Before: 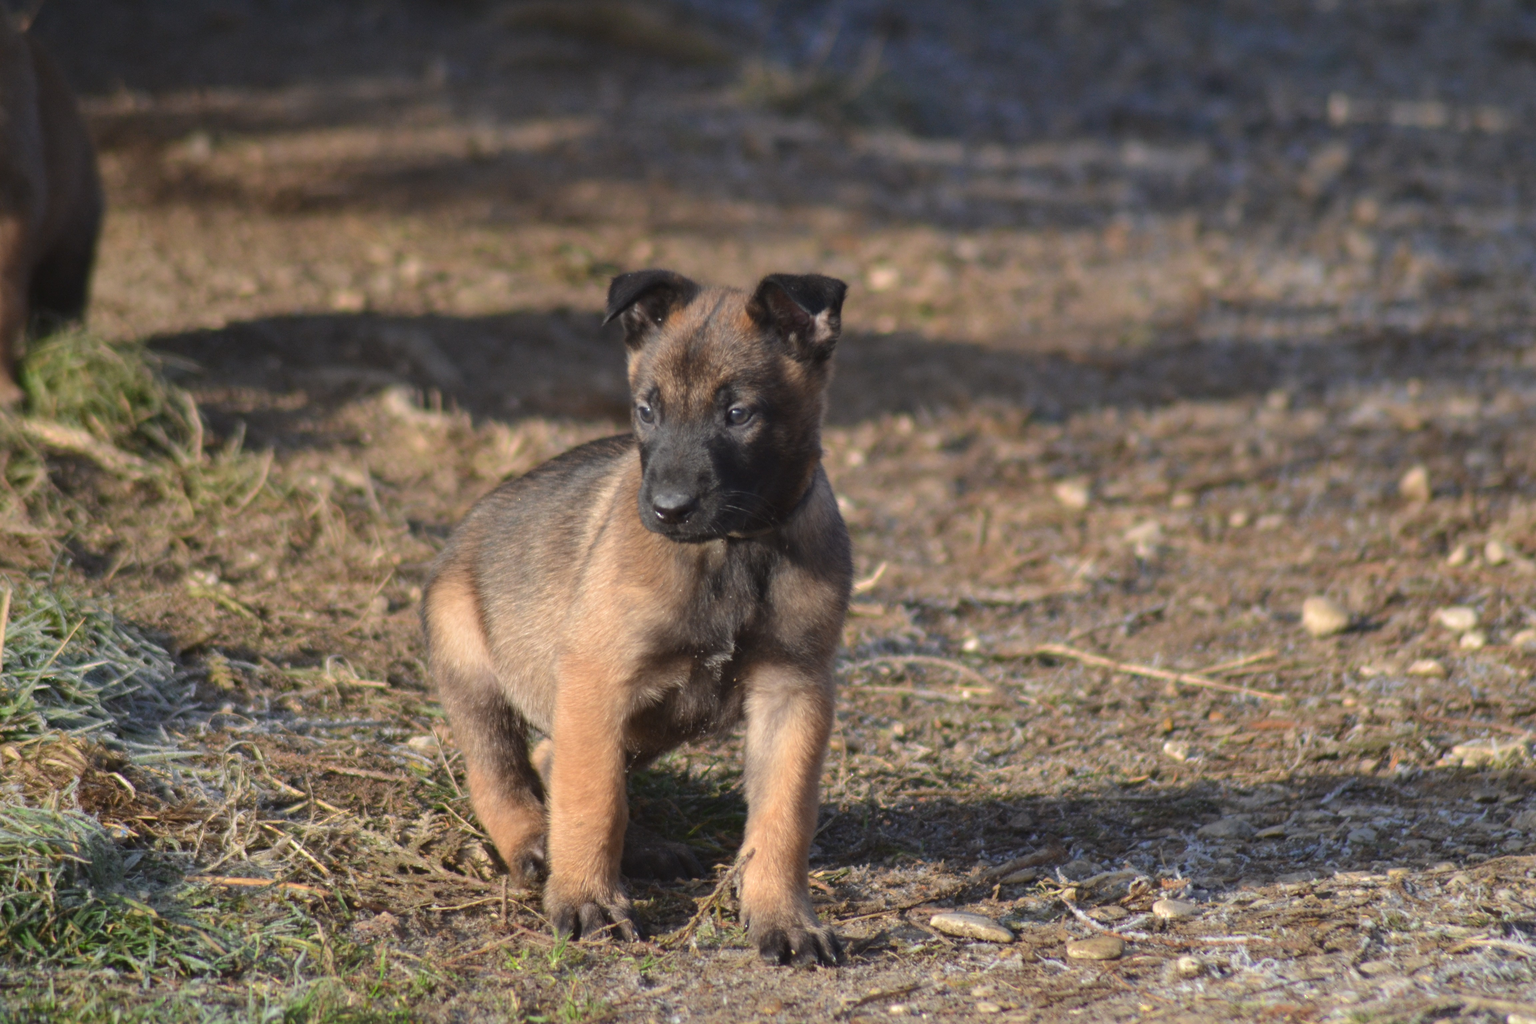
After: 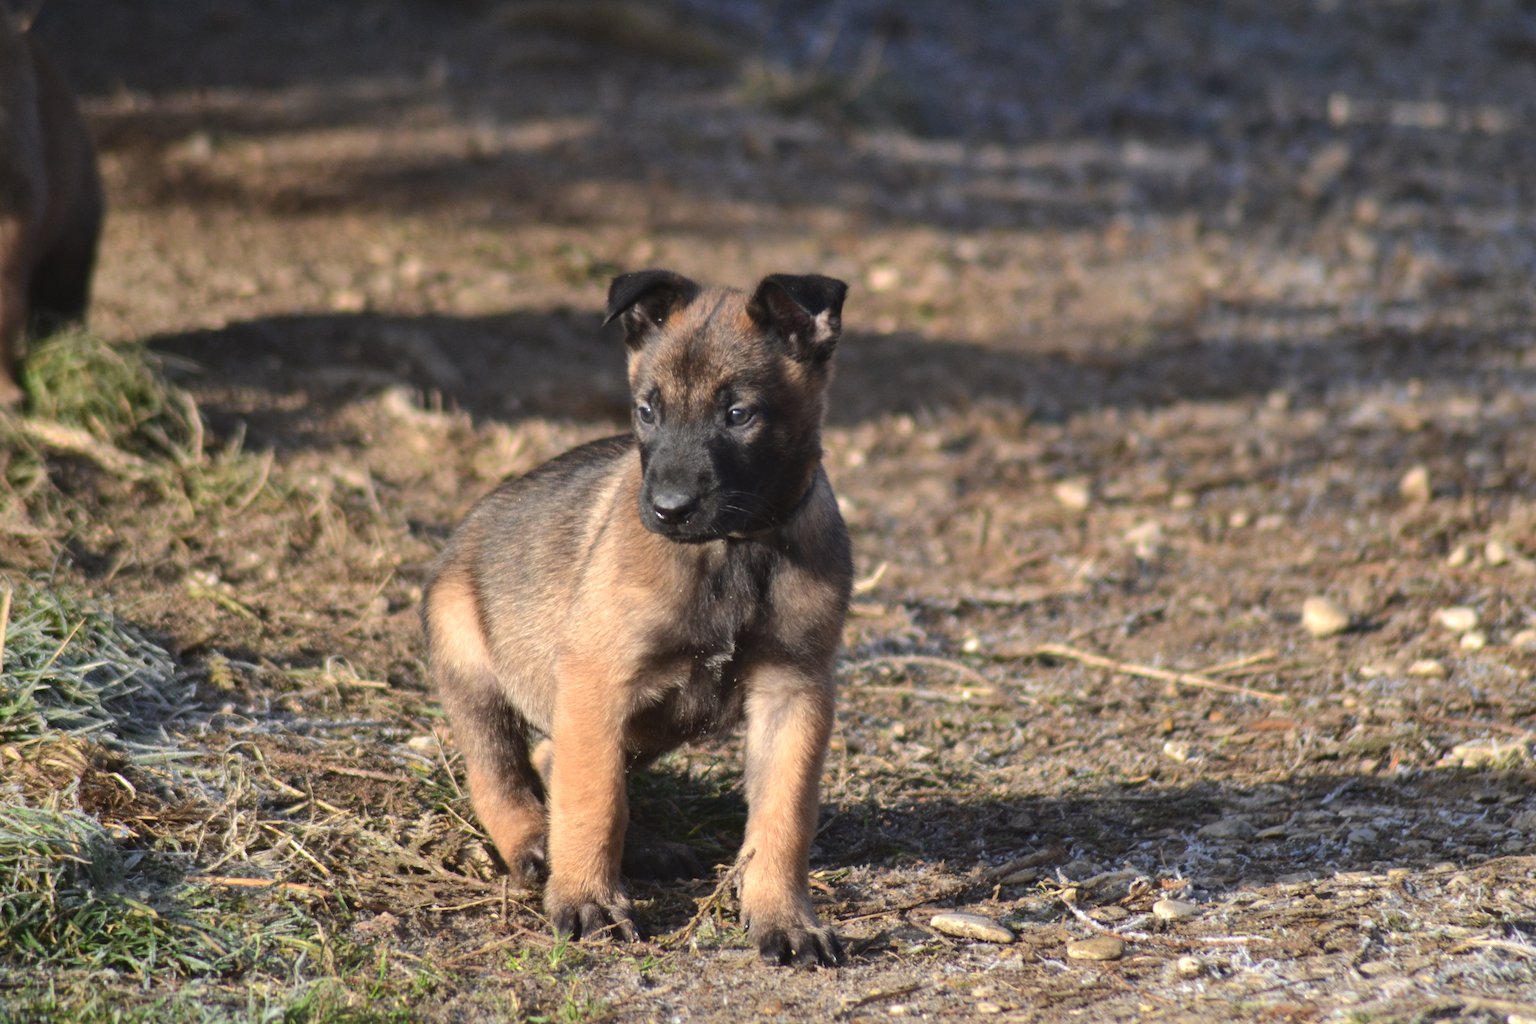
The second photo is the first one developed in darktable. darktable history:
shadows and highlights: shadows 29.68, highlights -30.33, low approximation 0.01, soften with gaussian
tone equalizer: -8 EV -0.385 EV, -7 EV -0.397 EV, -6 EV -0.372 EV, -5 EV -0.205 EV, -3 EV 0.245 EV, -2 EV 0.34 EV, -1 EV 0.396 EV, +0 EV 0.439 EV, edges refinement/feathering 500, mask exposure compensation -1.57 EV, preserve details no
